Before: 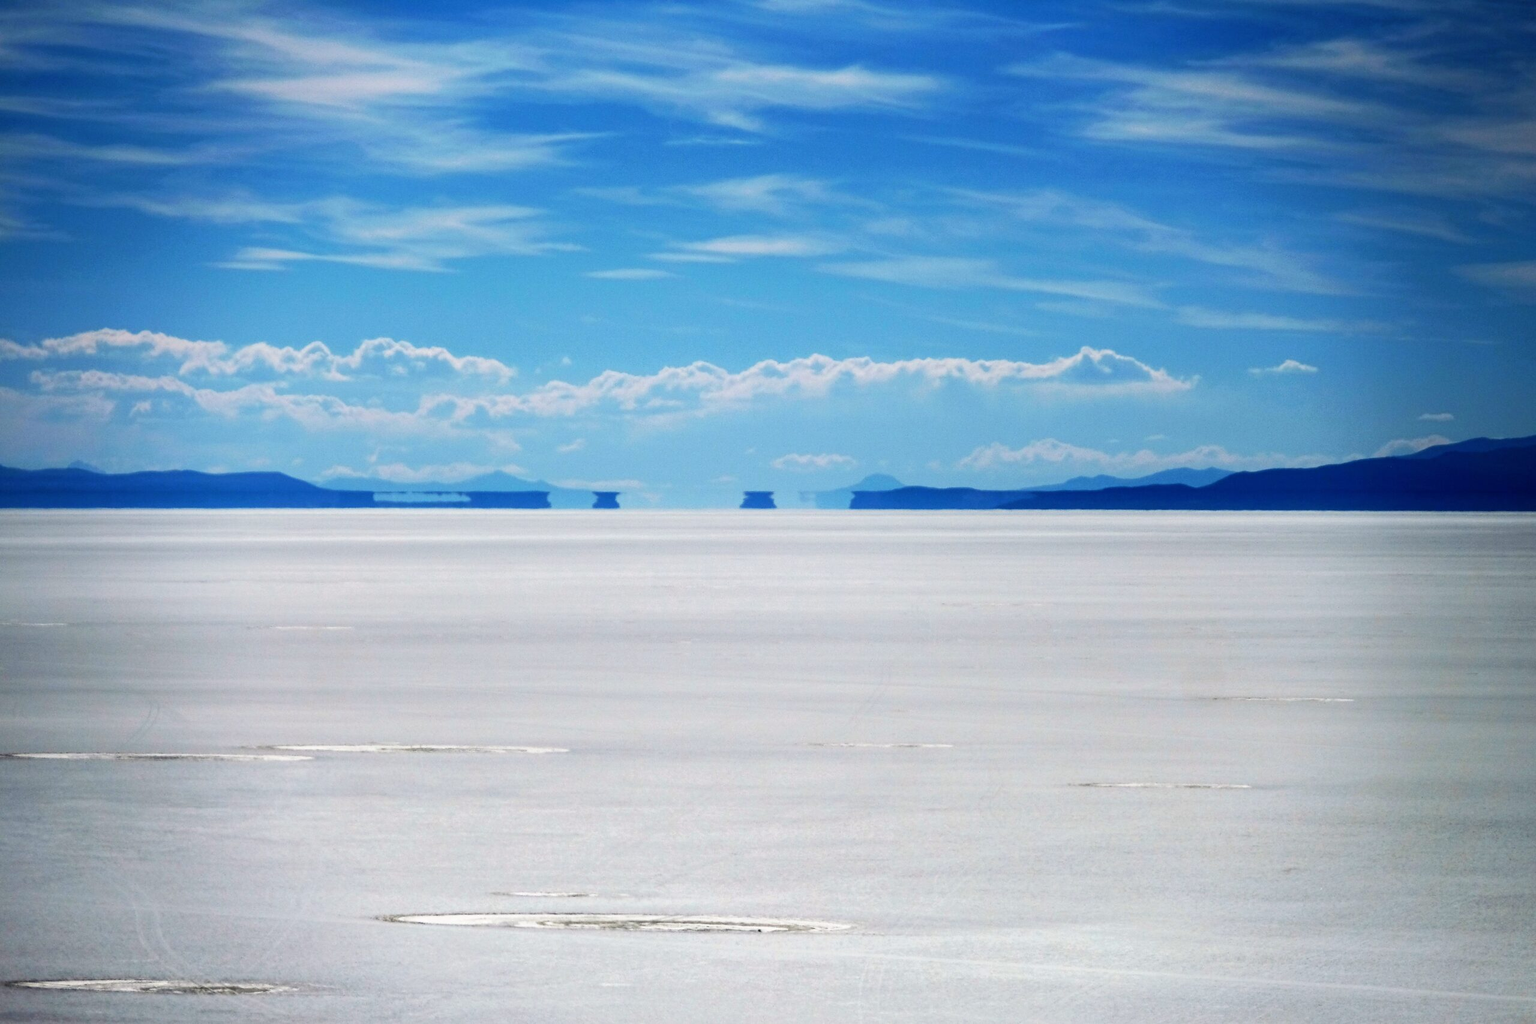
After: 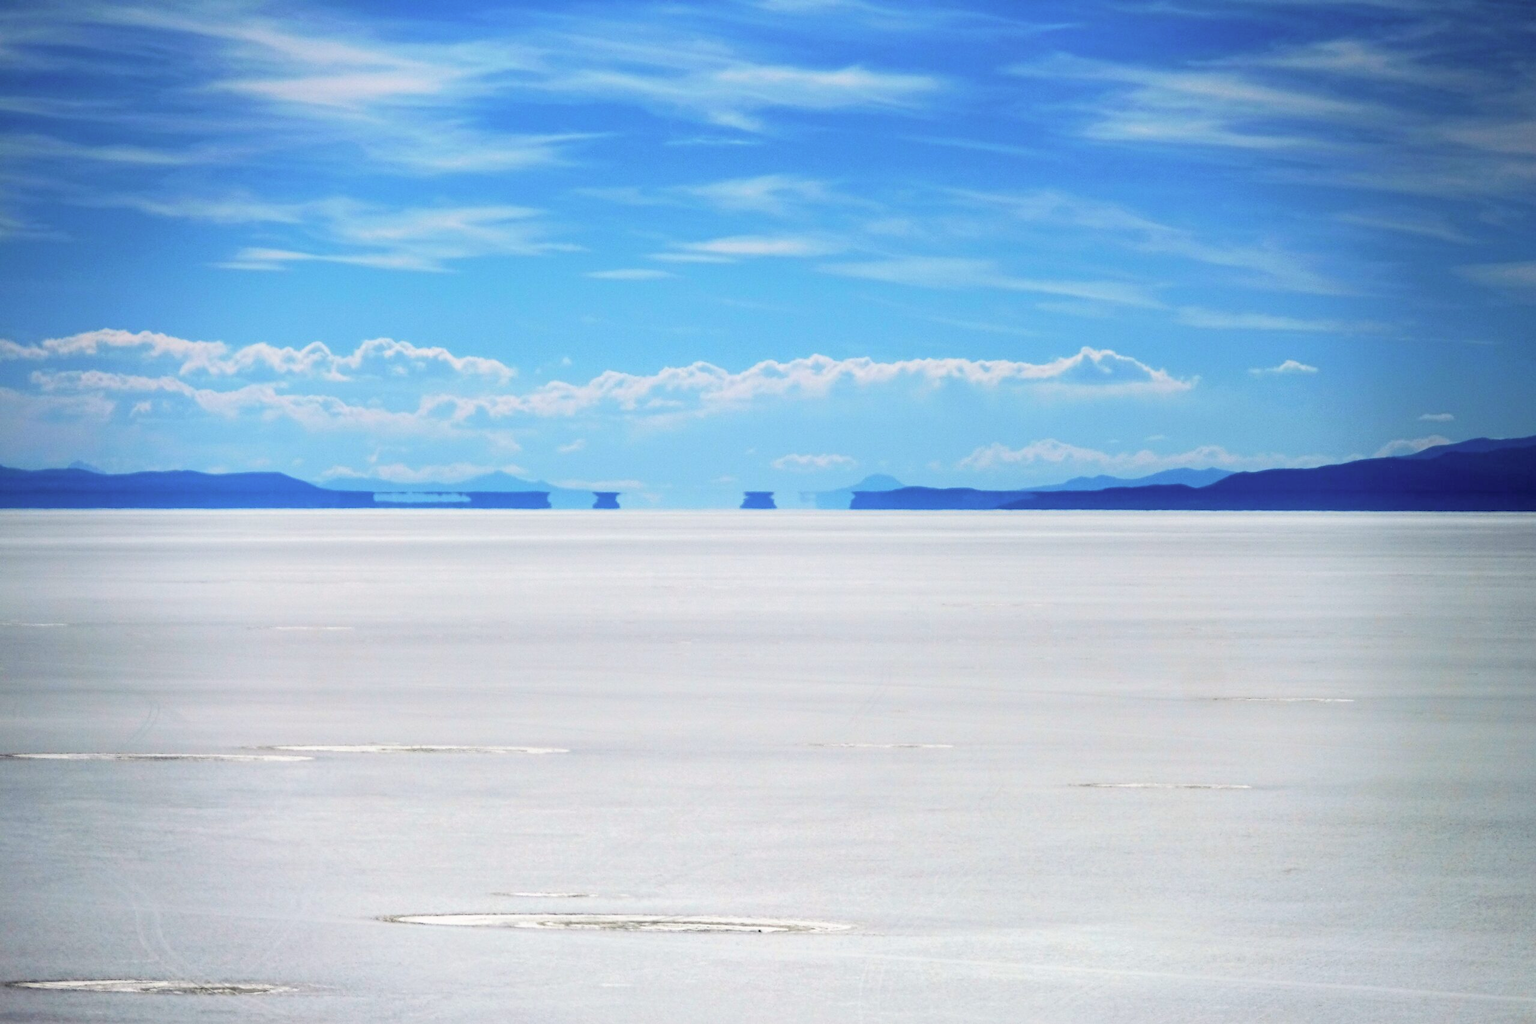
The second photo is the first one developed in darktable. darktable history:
tone equalizer: on, module defaults
contrast brightness saturation: brightness 0.15
